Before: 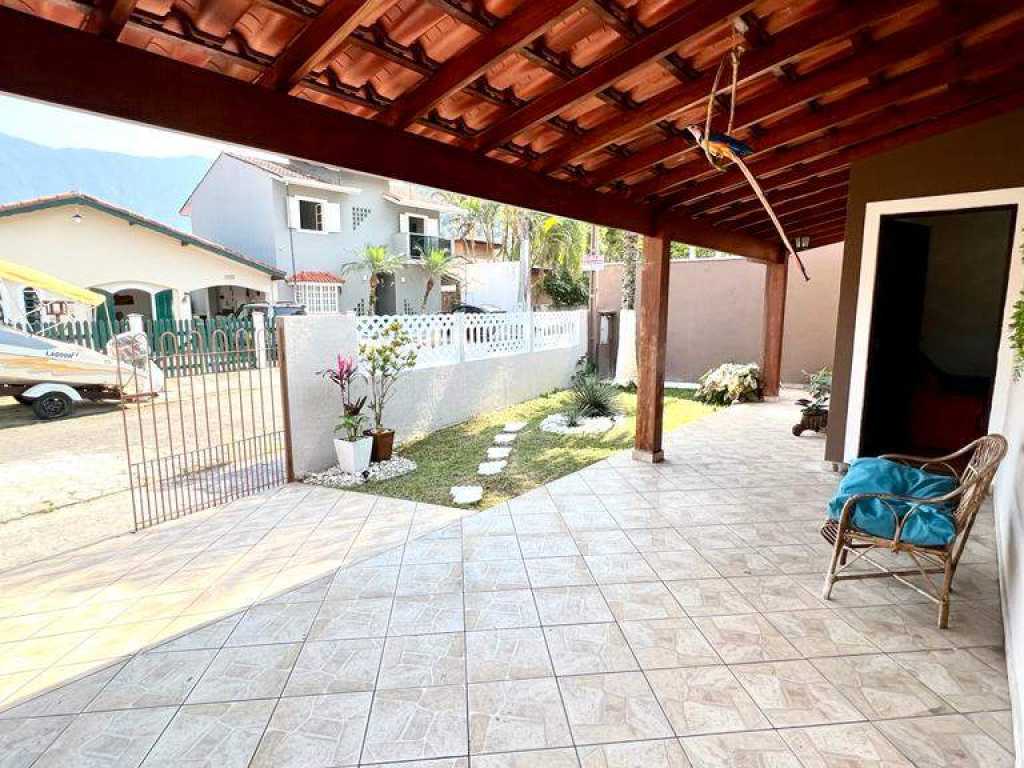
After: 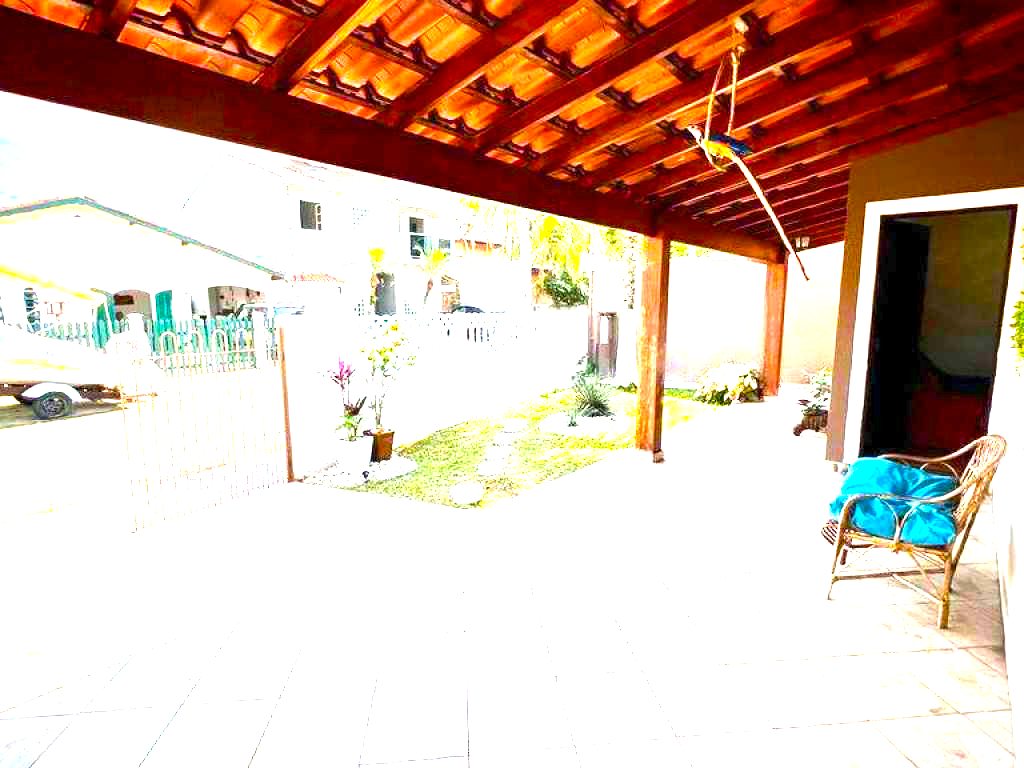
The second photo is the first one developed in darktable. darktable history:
vignetting: fall-off start 88.53%, fall-off radius 44.2%, saturation 0.376, width/height ratio 1.161
color balance rgb: linear chroma grading › global chroma 15%, perceptual saturation grading › global saturation 30%
exposure: exposure 2 EV, compensate exposure bias true, compensate highlight preservation false
